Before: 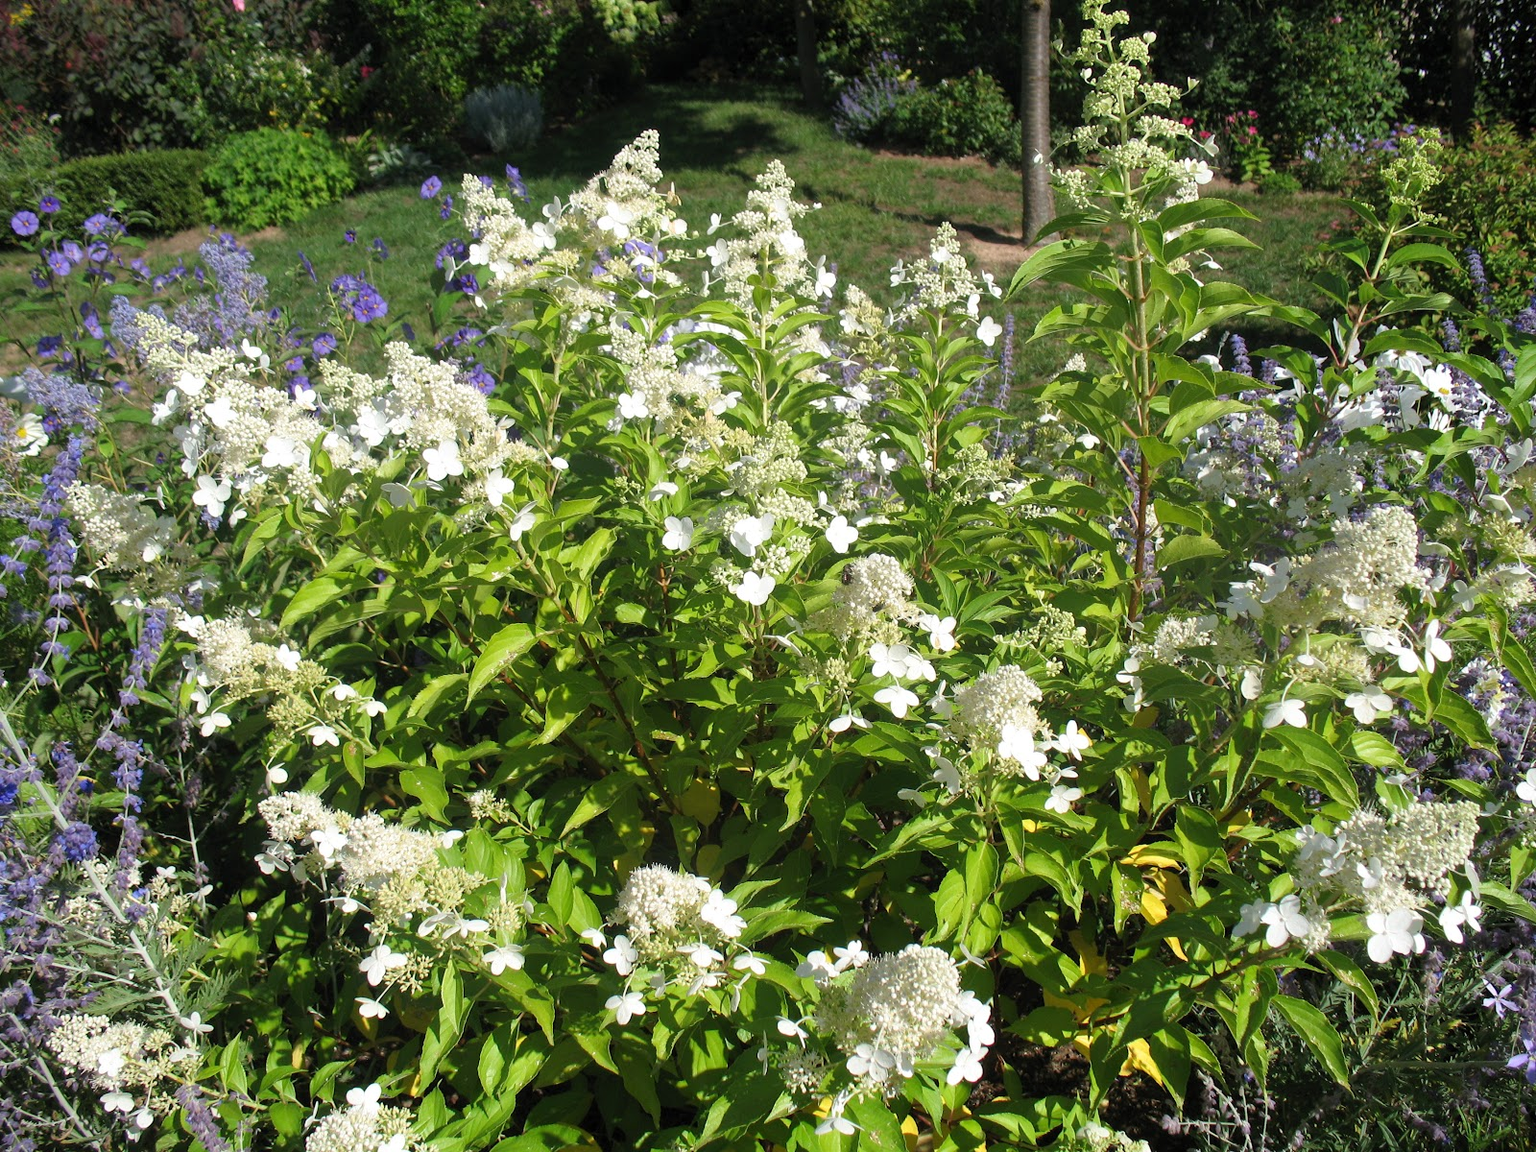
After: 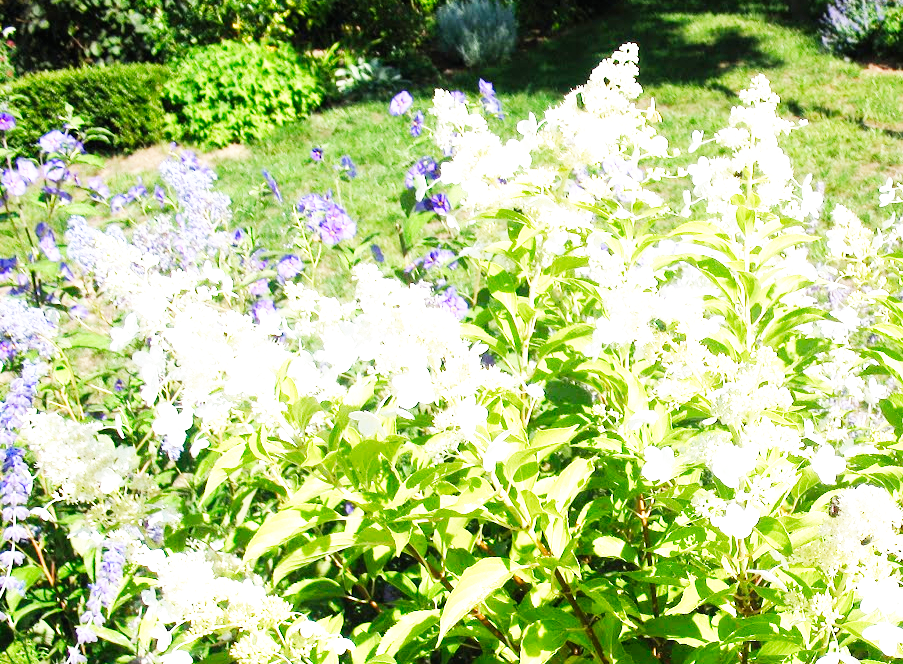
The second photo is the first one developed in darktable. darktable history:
base curve: curves: ch0 [(0, 0) (0.007, 0.004) (0.027, 0.03) (0.046, 0.07) (0.207, 0.54) (0.442, 0.872) (0.673, 0.972) (1, 1)], preserve colors none
crop and rotate: left 3.036%, top 7.701%, right 40.494%, bottom 36.963%
color balance rgb: power › hue 61.73°, perceptual saturation grading › global saturation 0.355%, perceptual saturation grading › highlights -15.491%, perceptual saturation grading › shadows 26.053%
exposure: black level correction 0, exposure 0.928 EV, compensate exposure bias true, compensate highlight preservation false
